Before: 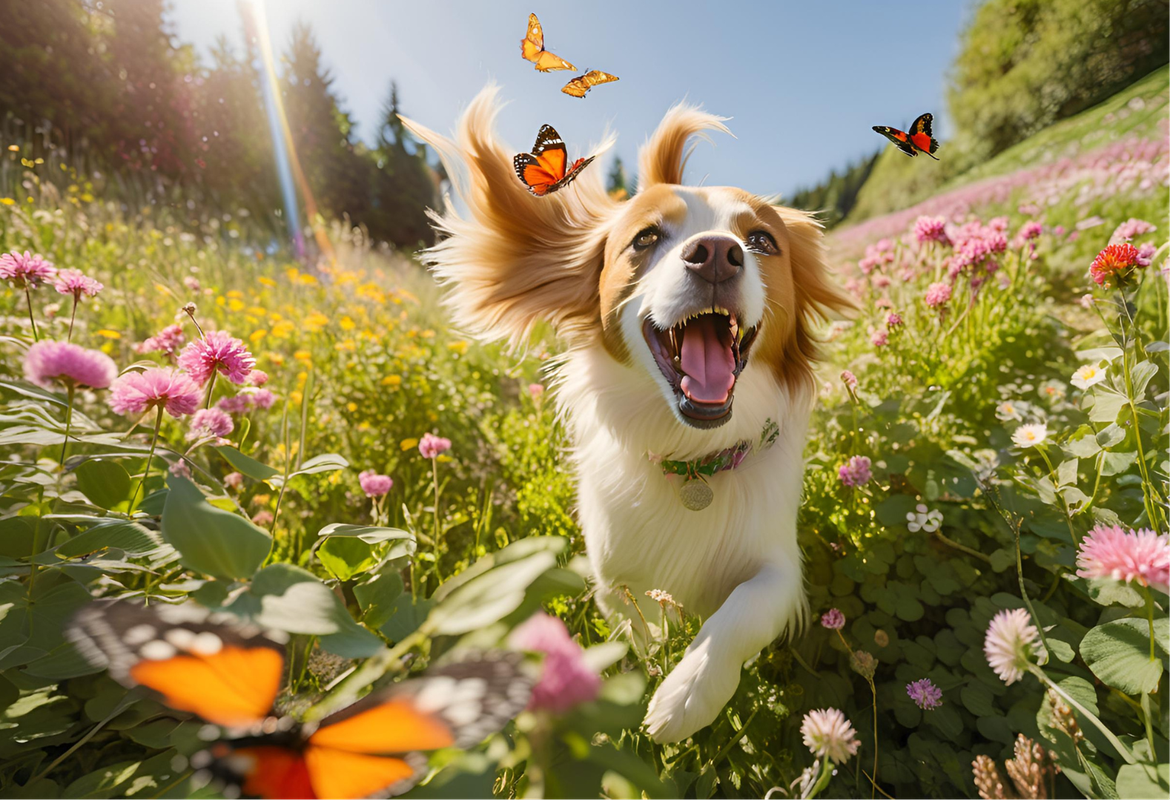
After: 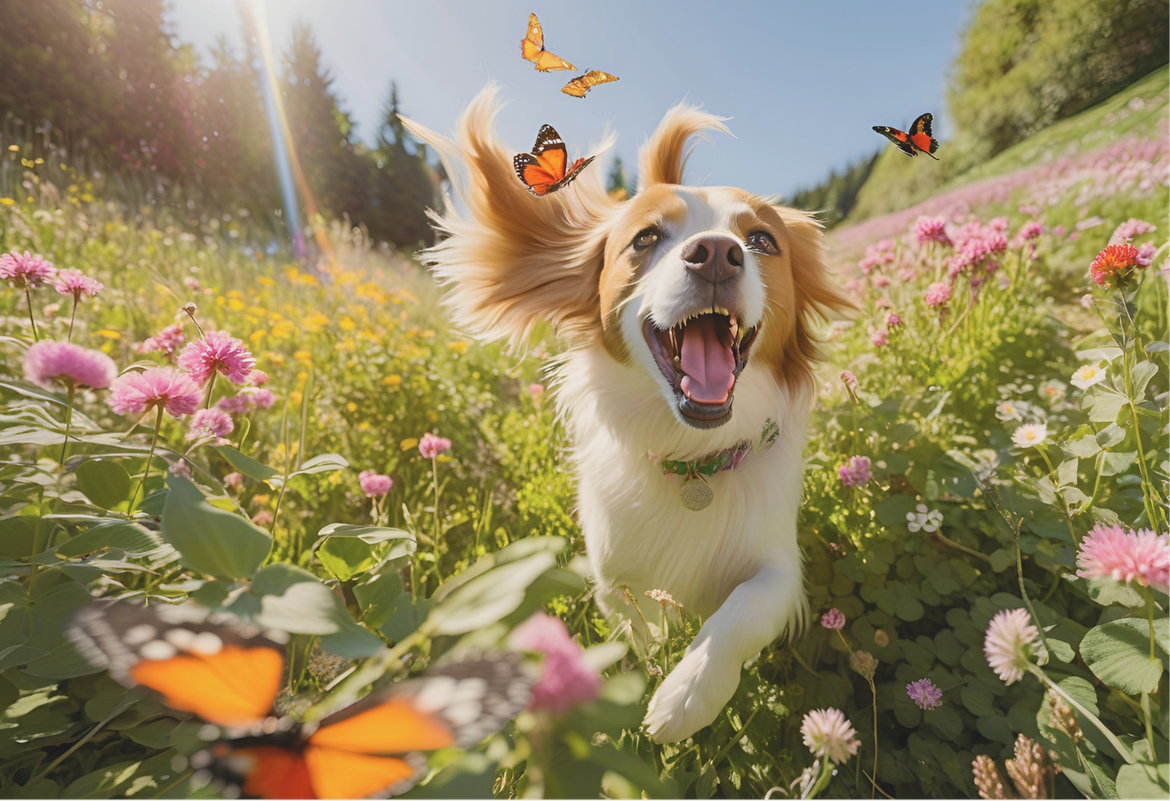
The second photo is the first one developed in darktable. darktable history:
contrast brightness saturation: contrast -0.149, brightness 0.052, saturation -0.129
